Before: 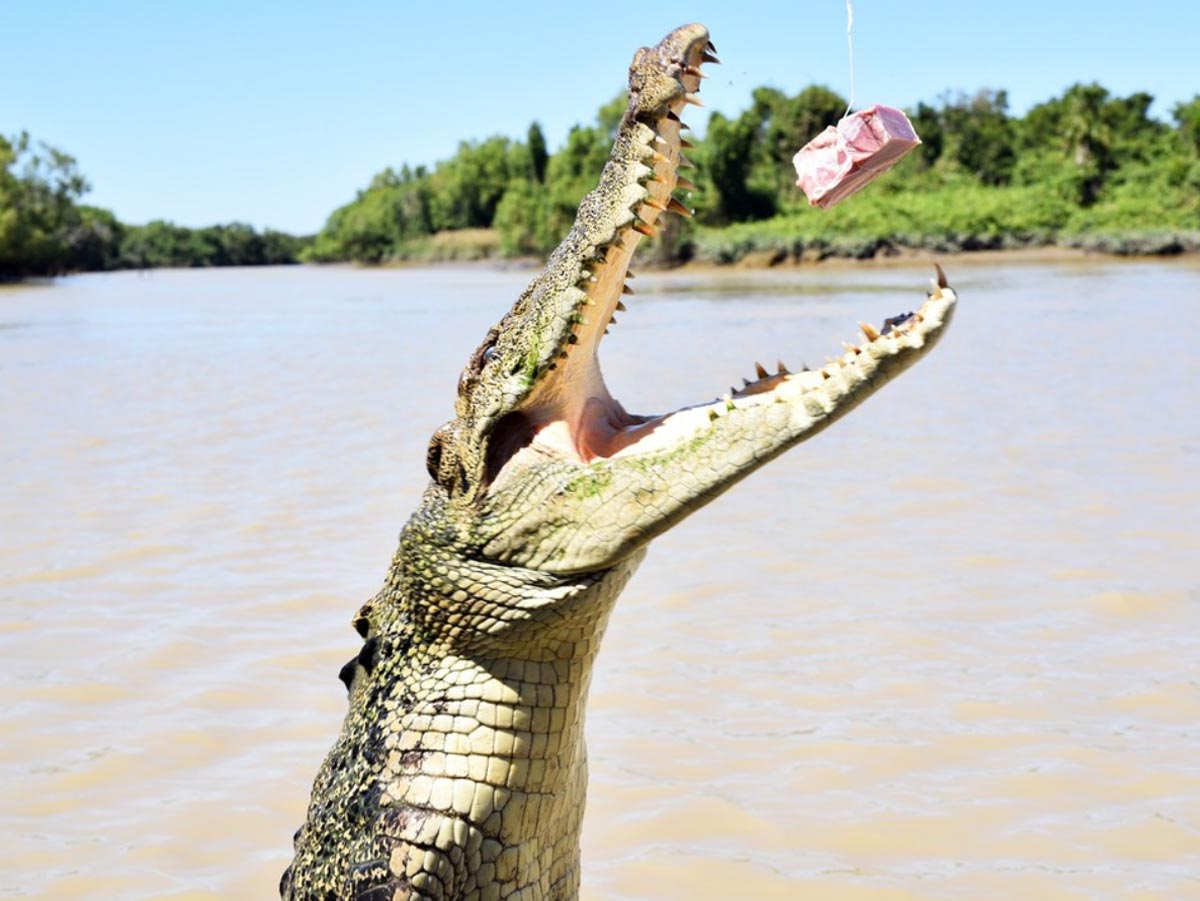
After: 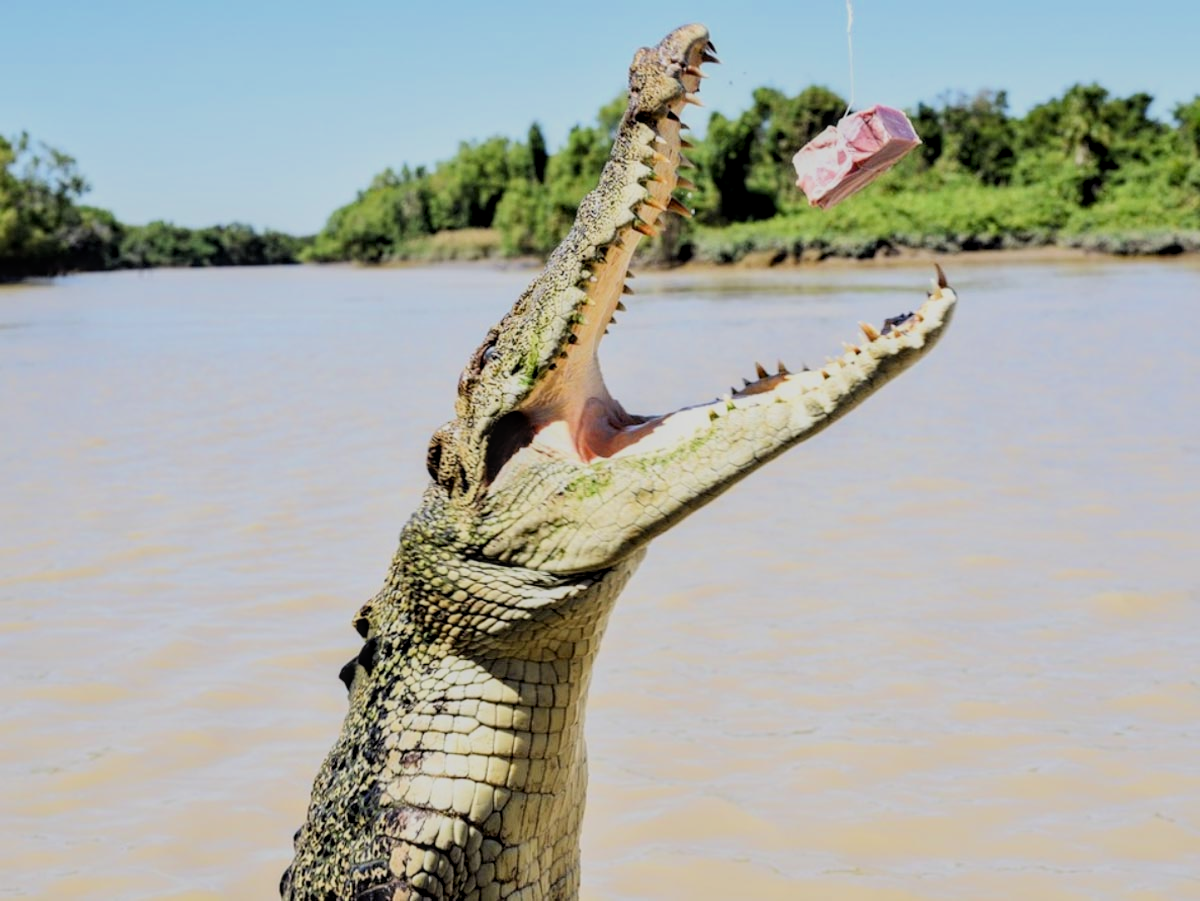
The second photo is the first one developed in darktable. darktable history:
local contrast: on, module defaults
levels: levels [0, 0.498, 0.996]
filmic rgb: black relative exposure -7.65 EV, white relative exposure 4.56 EV, hardness 3.61, color science v6 (2022)
